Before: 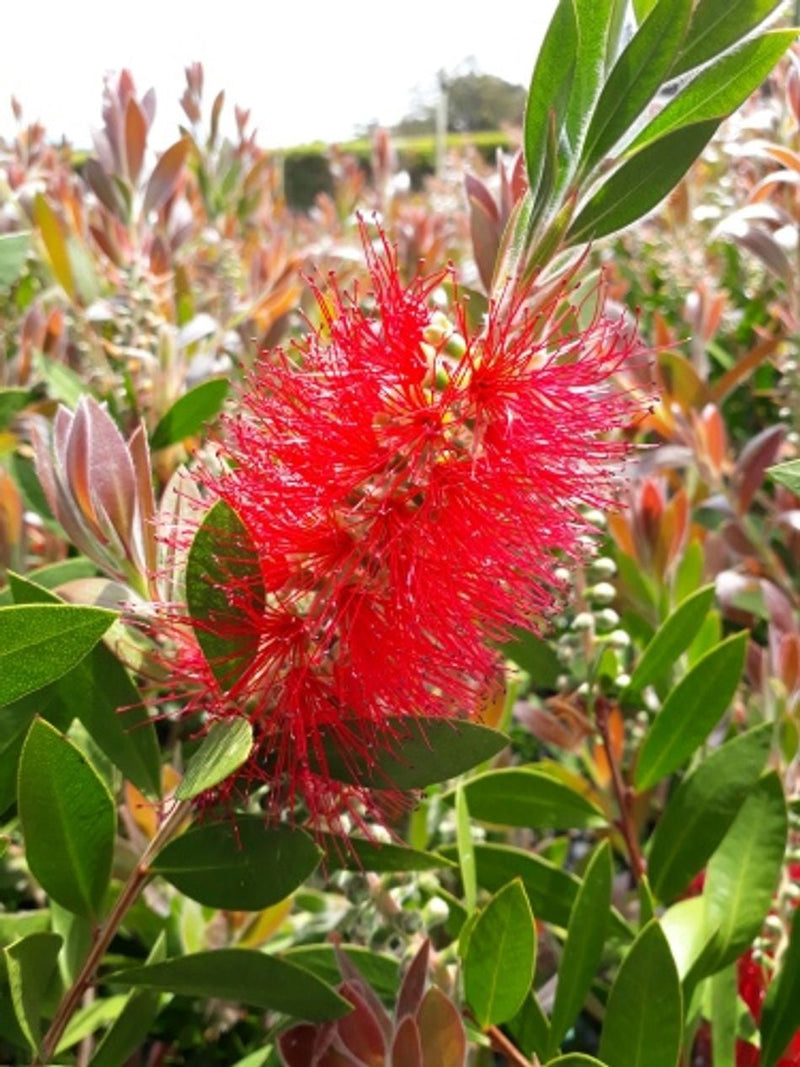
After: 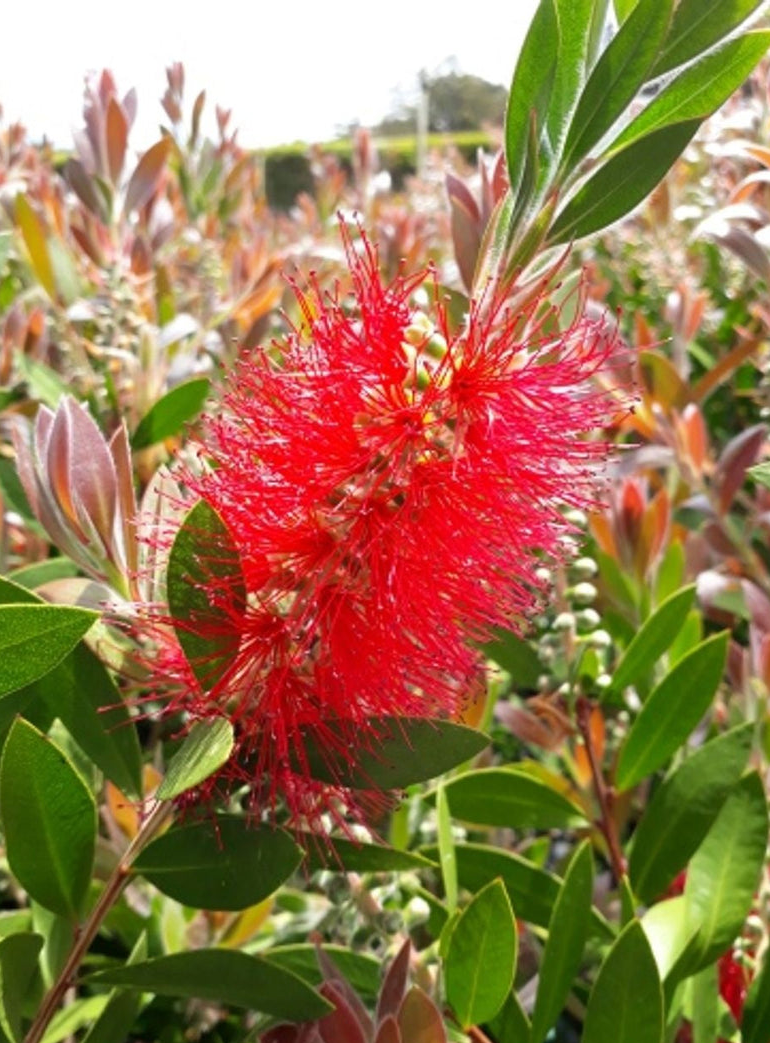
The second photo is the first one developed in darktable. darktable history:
crop and rotate: left 2.52%, right 1.228%, bottom 2.226%
